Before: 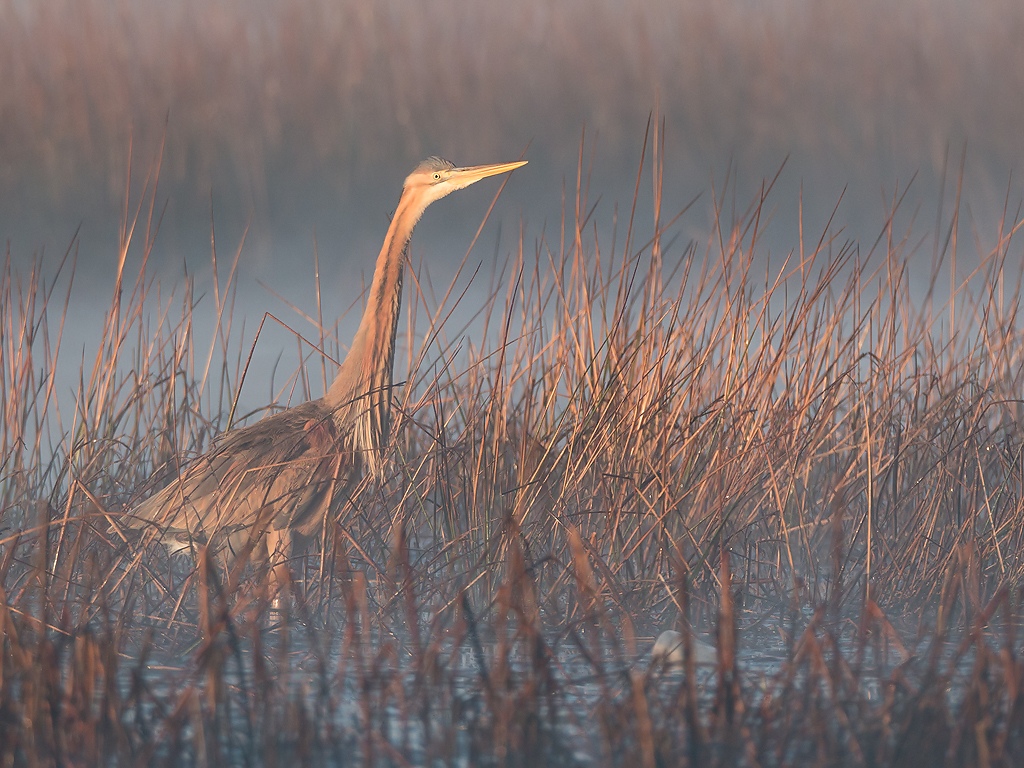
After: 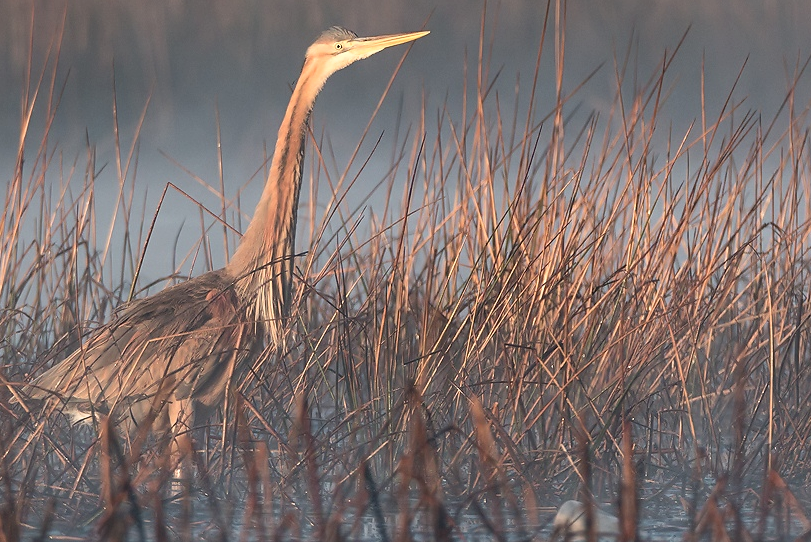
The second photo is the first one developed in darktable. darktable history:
crop: left 9.571%, top 17.013%, right 11.153%, bottom 12.384%
tone curve: curves: ch0 [(0, 0) (0.003, 0) (0.011, 0.001) (0.025, 0.003) (0.044, 0.004) (0.069, 0.007) (0.1, 0.01) (0.136, 0.033) (0.177, 0.082) (0.224, 0.141) (0.277, 0.208) (0.335, 0.282) (0.399, 0.363) (0.468, 0.451) (0.543, 0.545) (0.623, 0.647) (0.709, 0.756) (0.801, 0.87) (0.898, 0.972) (1, 1)], color space Lab, independent channels, preserve colors none
